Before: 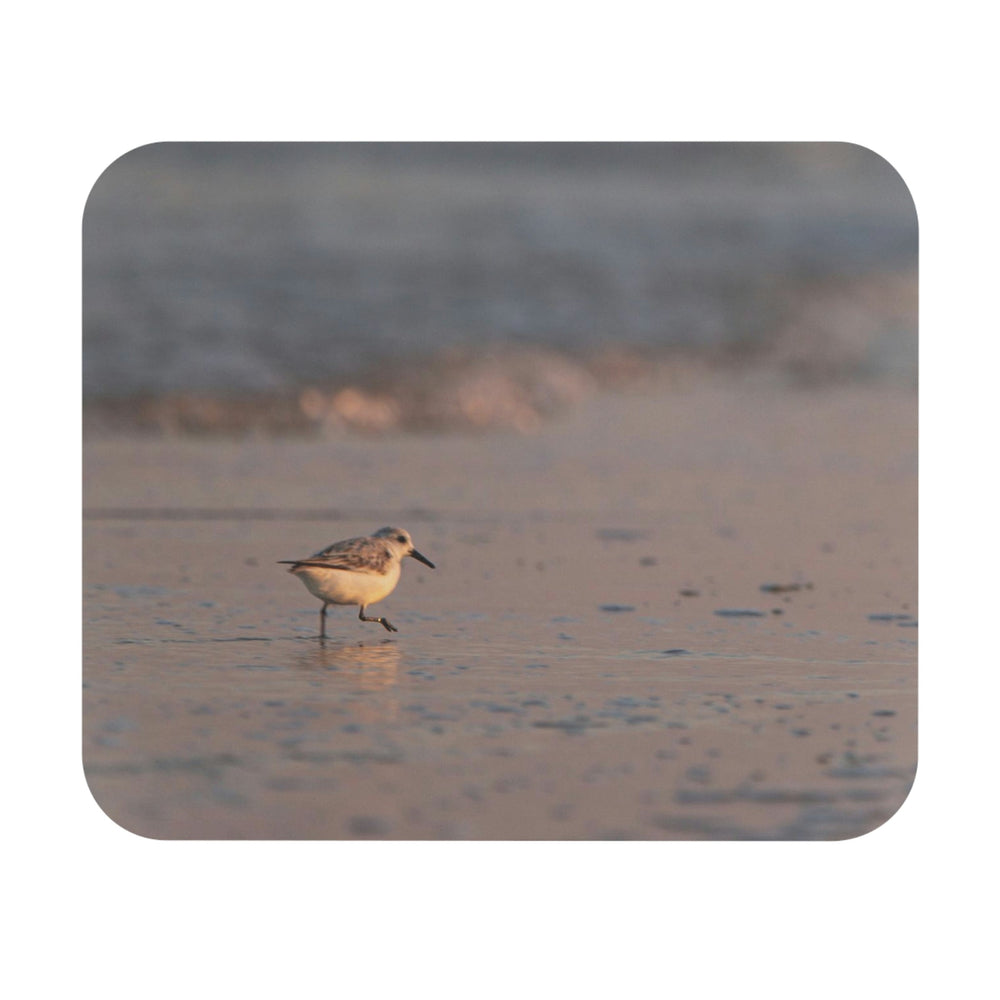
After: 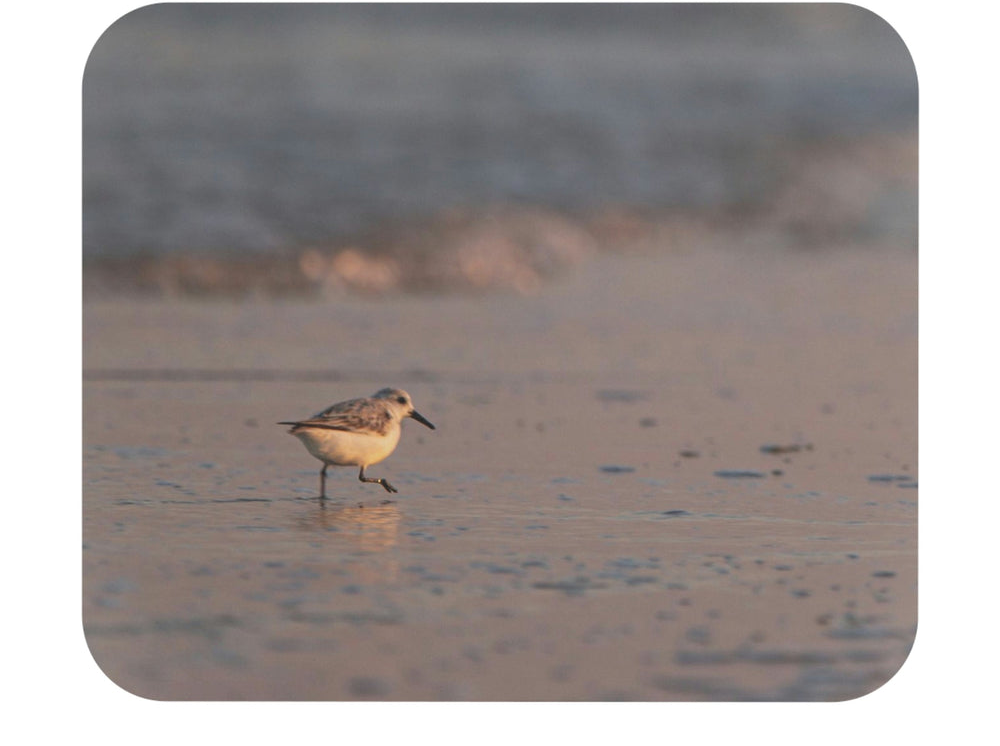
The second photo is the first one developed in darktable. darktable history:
crop: top 13.989%, bottom 11.399%
